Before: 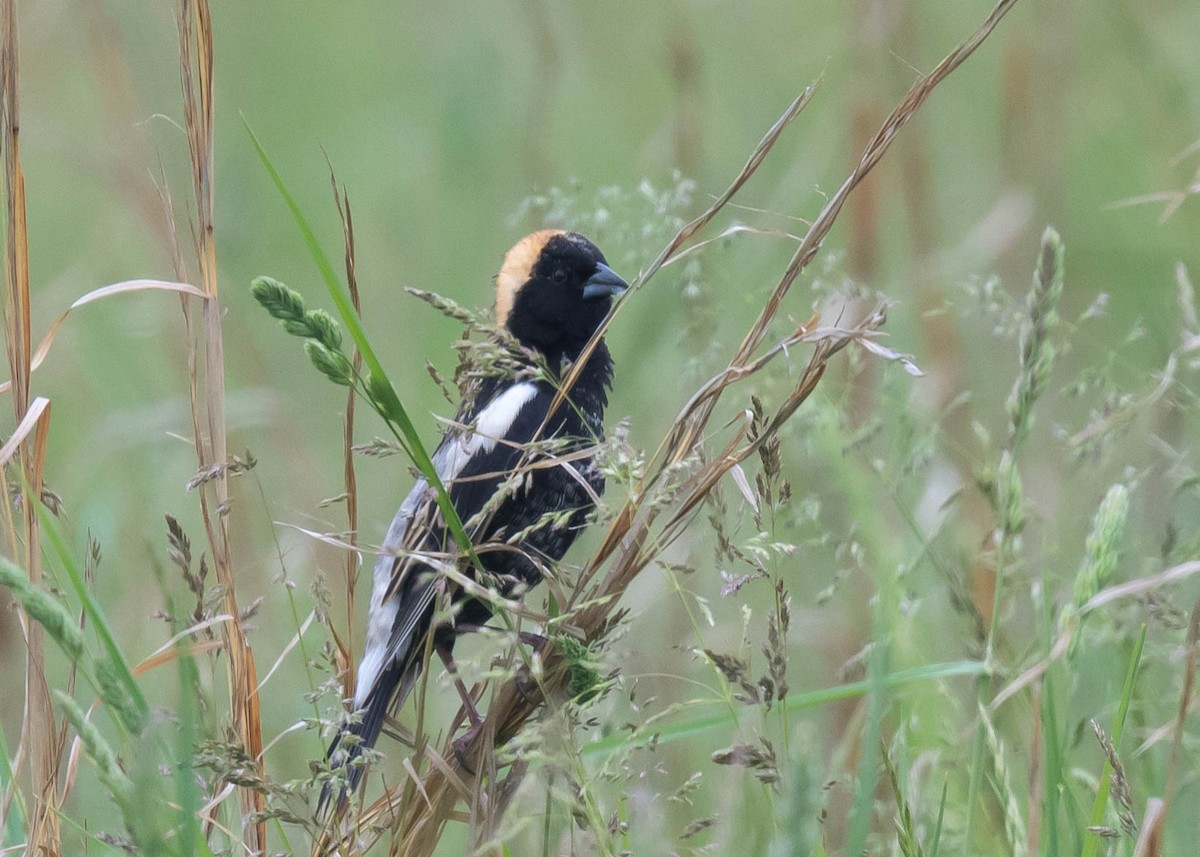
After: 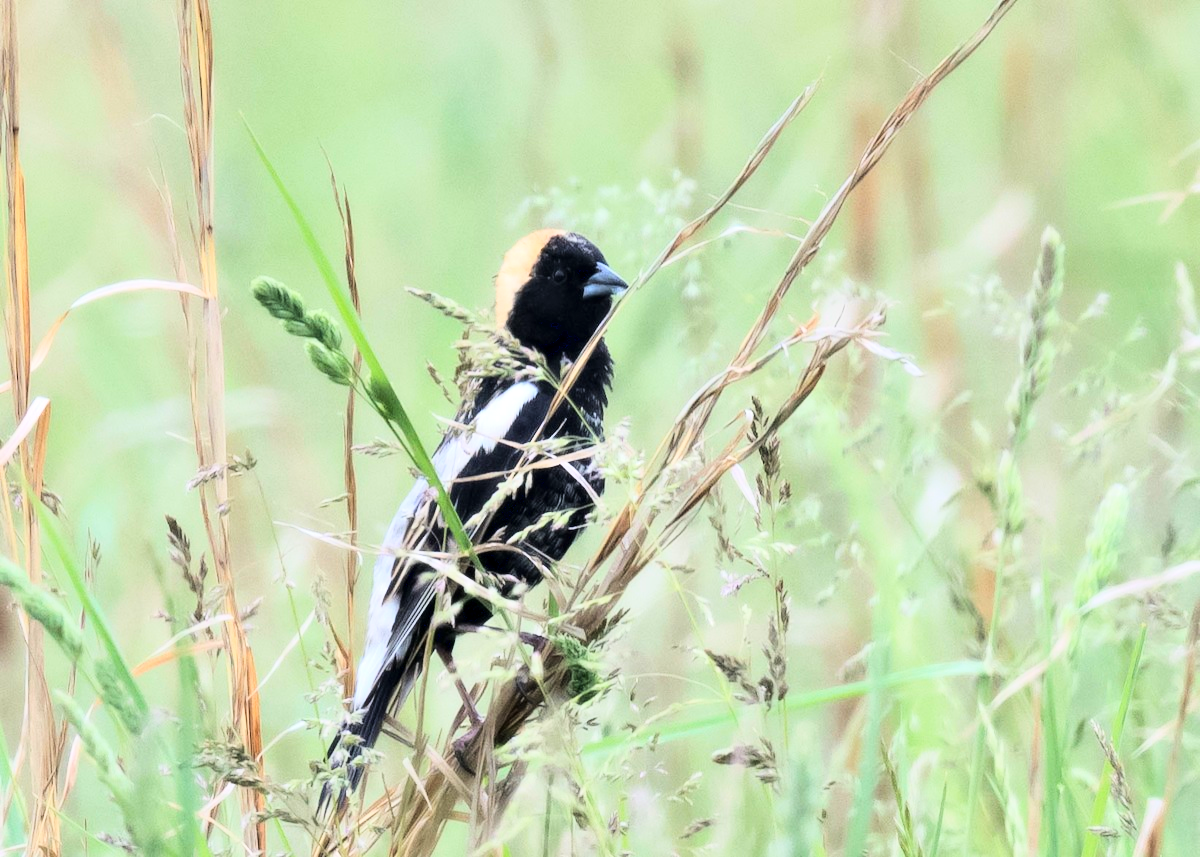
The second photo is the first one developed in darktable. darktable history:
contrast equalizer: y [[0.514, 0.573, 0.581, 0.508, 0.5, 0.5], [0.5 ×6], [0.5 ×6], [0 ×6], [0 ×6]]
base curve: curves: ch0 [(0, 0) (0, 0.001) (0.001, 0.001) (0.004, 0.002) (0.007, 0.004) (0.015, 0.013) (0.033, 0.045) (0.052, 0.096) (0.075, 0.17) (0.099, 0.241) (0.163, 0.42) (0.219, 0.55) (0.259, 0.616) (0.327, 0.722) (0.365, 0.765) (0.522, 0.873) (0.547, 0.881) (0.689, 0.919) (0.826, 0.952) (1, 1)]
